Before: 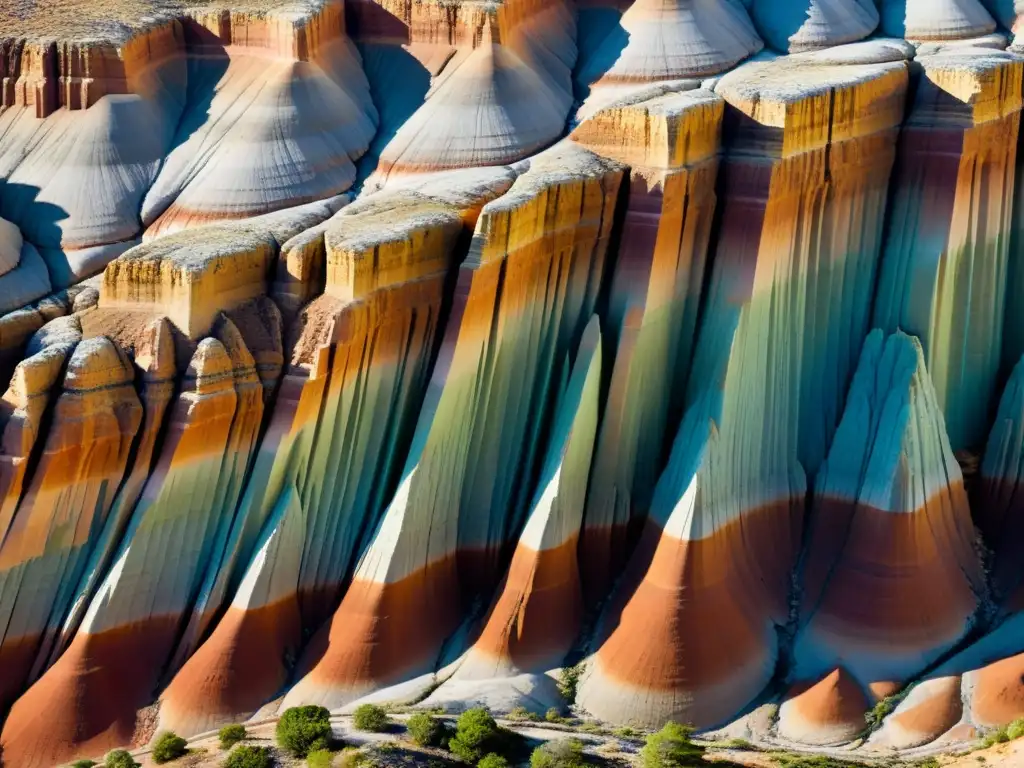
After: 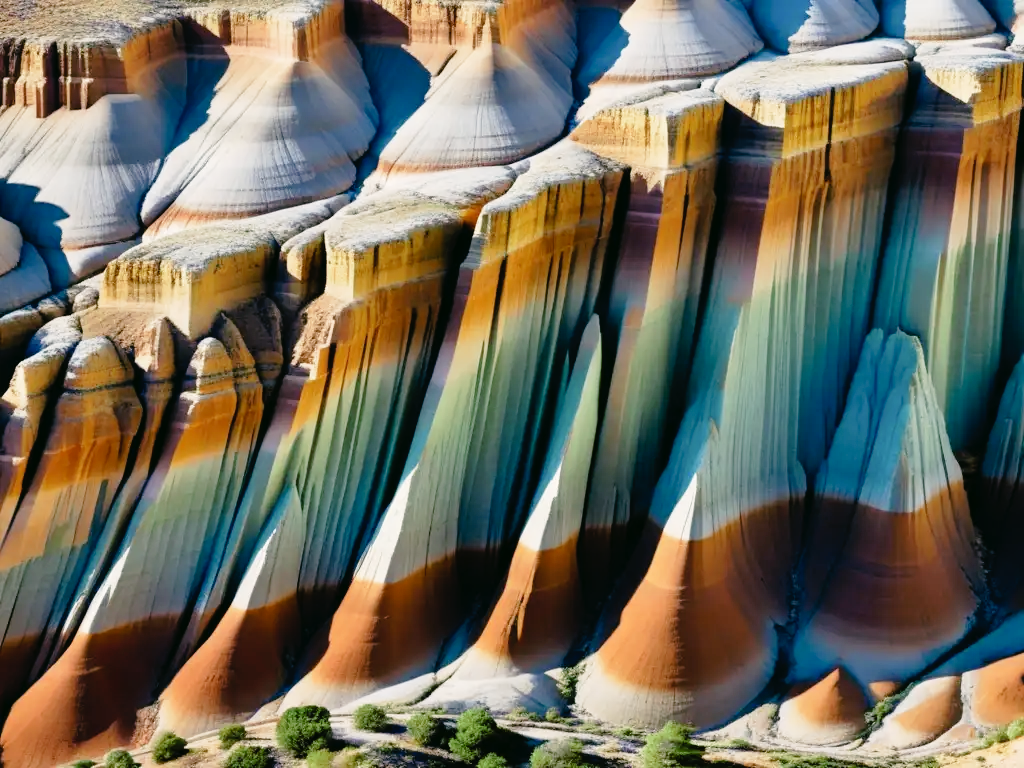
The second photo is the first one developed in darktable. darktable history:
tone curve: curves: ch0 [(0, 0) (0.003, 0.003) (0.011, 0.006) (0.025, 0.015) (0.044, 0.025) (0.069, 0.034) (0.1, 0.052) (0.136, 0.092) (0.177, 0.157) (0.224, 0.228) (0.277, 0.305) (0.335, 0.392) (0.399, 0.466) (0.468, 0.543) (0.543, 0.612) (0.623, 0.692) (0.709, 0.78) (0.801, 0.865) (0.898, 0.935) (1, 1)], preserve colors none
color look up table: target L [91.82, 91.32, 93.6, 90.09, 87.57, 65.02, 67.64, 59.02, 58.12, 40.56, 38.55, 17.4, 200.1, 83.56, 65.96, 65.51, 65.23, 62.63, 50.14, 48.77, 44.24, 42.38, 40.79, 24.3, 20.89, 15.1, 78.82, 77.63, 69.52, 66.03, 60.78, 59.59, 55.16, 49.19, 48.85, 41.91, 36.33, 34.22, 34.02, 29.57, 13.41, 8.541, 97.49, 91.97, 76.95, 56.56, 54.2, 52.66, 33.21], target a [-36.31, -14.68, -20.38, -32.76, -53.12, -23.95, -12.82, -33.93, -55.92, -18.01, -34.43, -16.55, 0, 1.525, 14.95, 29.71, 5.667, 40.06, 53.52, 72.11, 43.67, 26.08, 14.26, 29.85, 30.56, -0.196, 25.38, 6.209, 35.91, 37.41, 15.29, 69.59, 61.3, 24.86, 0.744, 55.93, 27.18, 31.42, 57.79, 12.18, 27.56, 7.387, -1.188, -29.48, -12.26, 0.883, -3.96, -23.72, -14.01], target b [29.59, 31.56, 6.961, 14.52, 27.9, 44.48, 7.118, 8.281, 34.76, 17.86, 26.26, 19.47, 0, 62.81, 17.23, 52.67, 59.83, 65.64, 15.03, 41.08, 46.03, 23.14, 39.45, 29.05, 4.279, 11.46, -23.45, -4.445, 2.29, -46.17, -49.47, -53.75, -25.02, -9.046, -1.062, -0.213, -43.37, -85.73, -76.53, -56.8, -46.9, -7.854, -0.425, -9.089, -30.77, -19.31, -43.58, -18.67, -6.408], num patches 49
